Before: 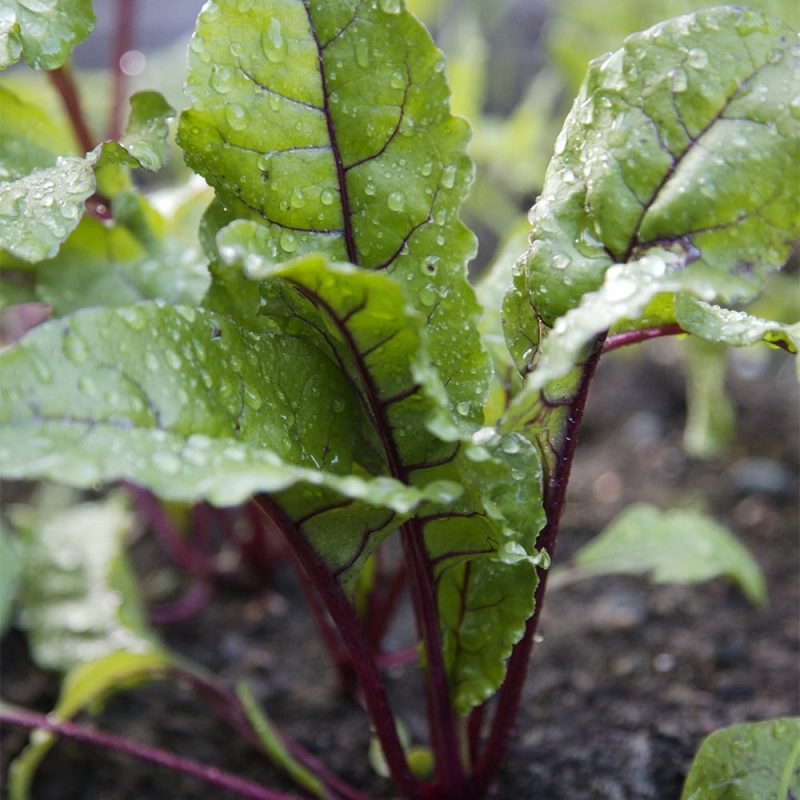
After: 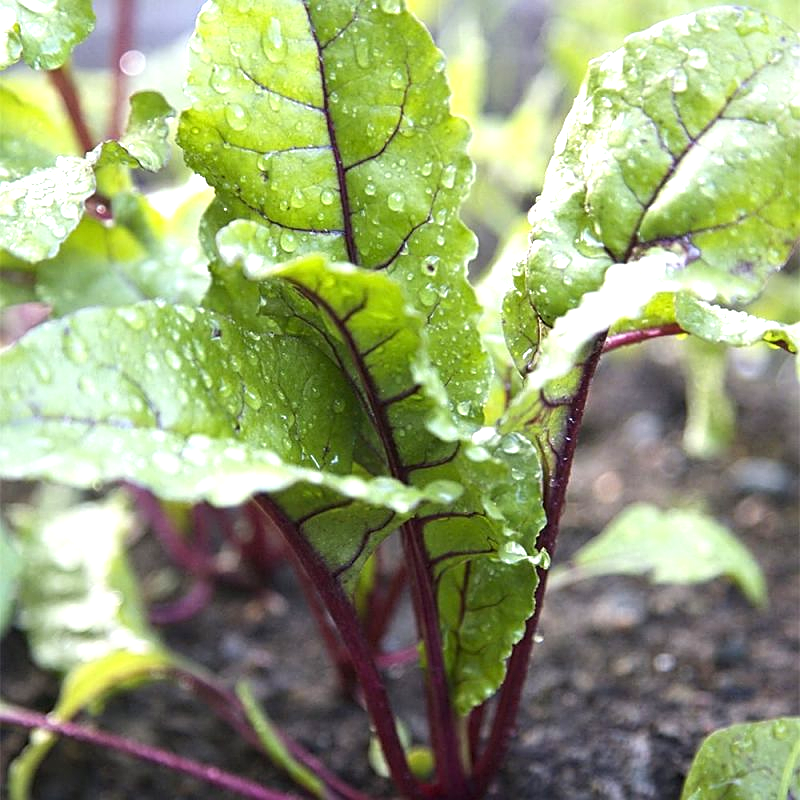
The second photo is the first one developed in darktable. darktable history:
shadows and highlights: radius 331.84, shadows 53.55, highlights -100, compress 94.63%, highlights color adjustment 73.23%, soften with gaussian
sharpen: on, module defaults
exposure: black level correction 0, exposure 0.953 EV, compensate exposure bias true, compensate highlight preservation false
